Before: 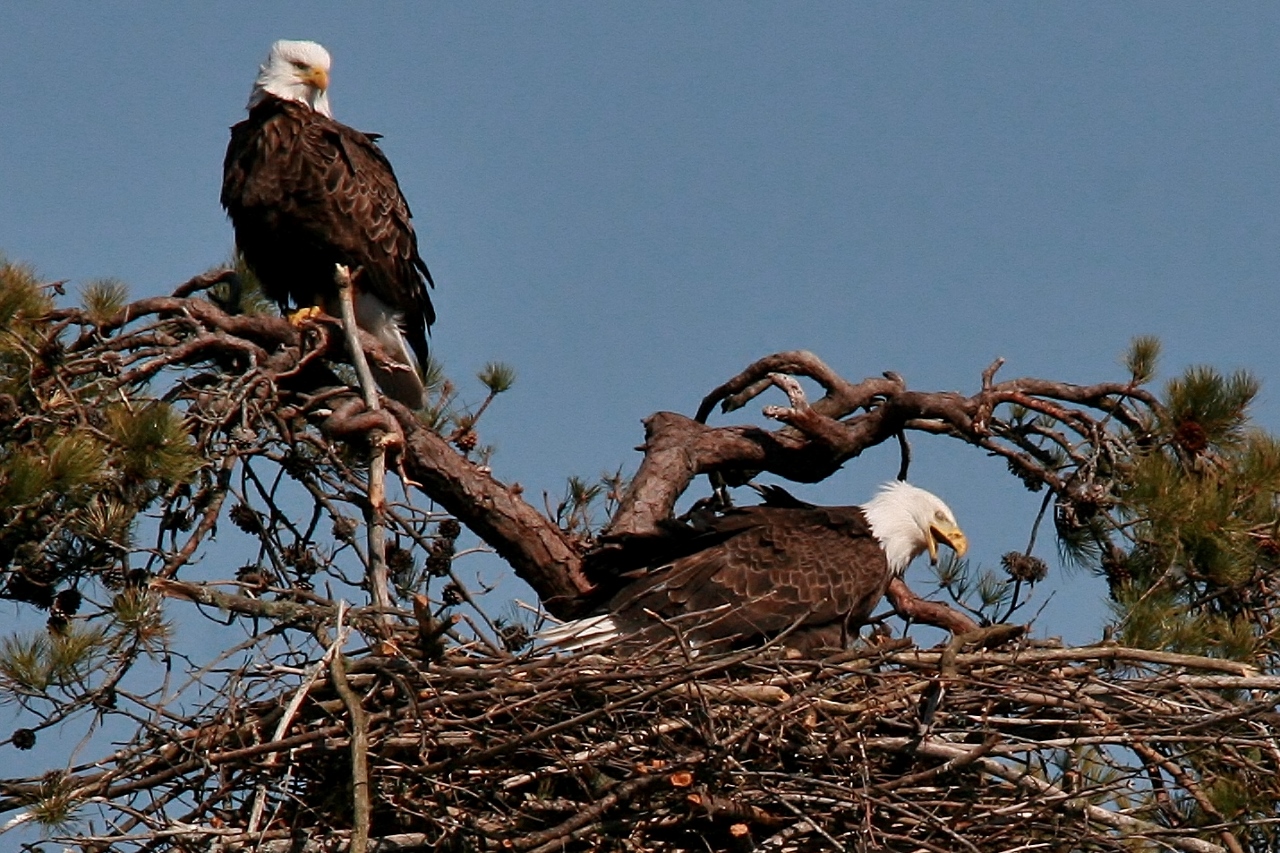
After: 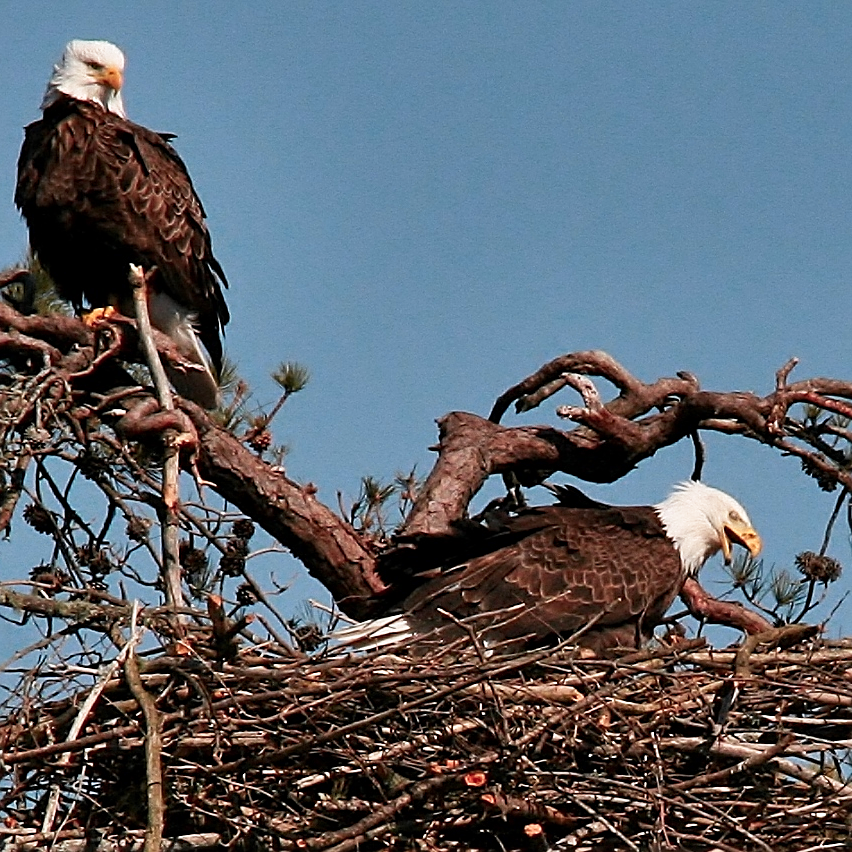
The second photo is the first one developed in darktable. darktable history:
crop and rotate: left 16.111%, right 17.259%
base curve: curves: ch0 [(0, 0) (0.666, 0.806) (1, 1)], preserve colors none
sharpen: on, module defaults
color zones: curves: ch1 [(0.29, 0.492) (0.373, 0.185) (0.509, 0.481)]; ch2 [(0.25, 0.462) (0.749, 0.457)]
shadows and highlights: shadows 20.98, highlights -80.89, shadows color adjustment 97.99%, highlights color adjustment 59.3%, soften with gaussian
